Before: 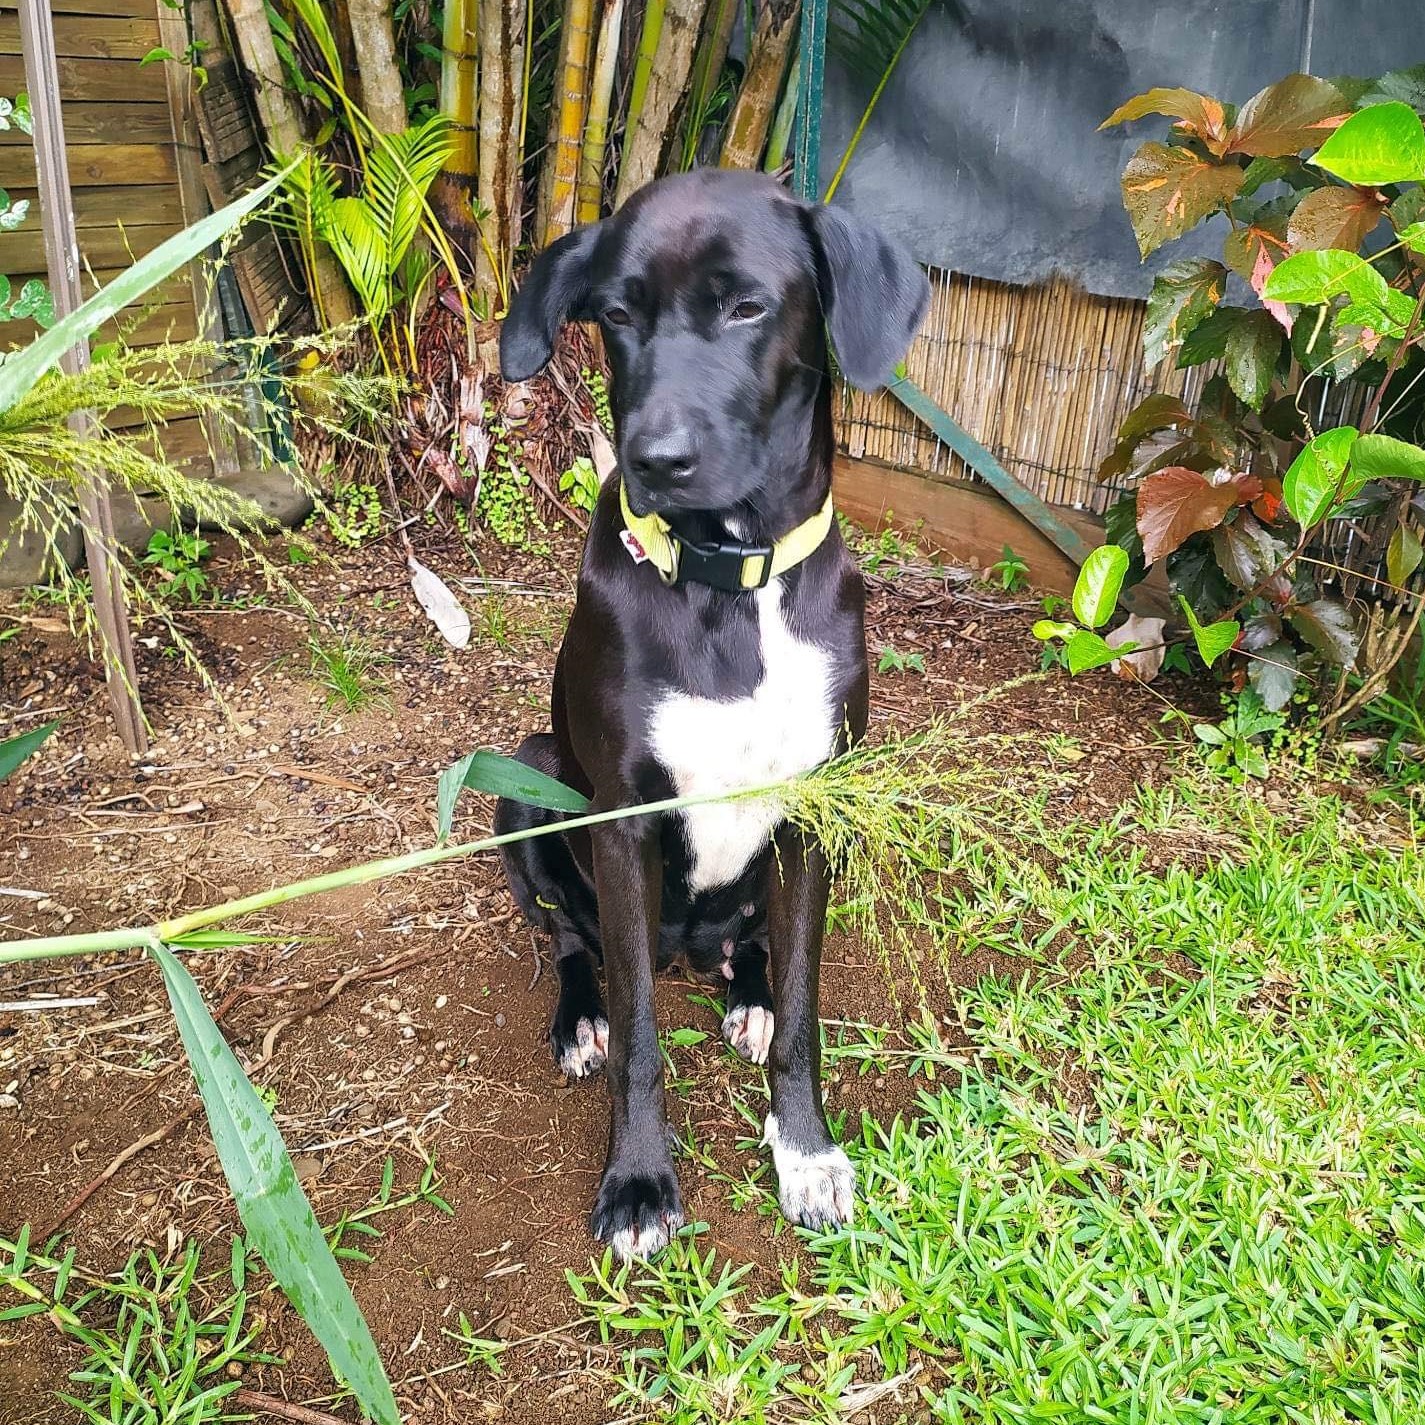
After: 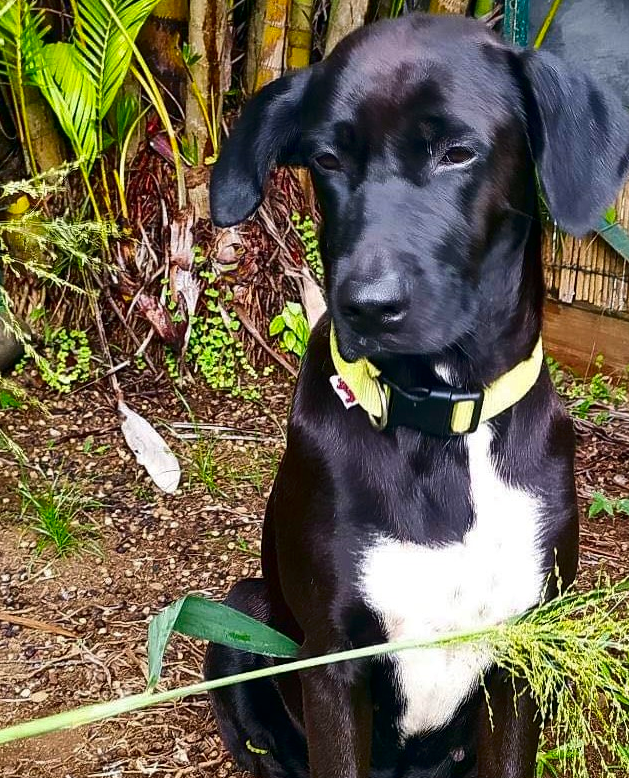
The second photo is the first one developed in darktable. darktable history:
crop: left 20.367%, top 10.895%, right 35.429%, bottom 34.457%
contrast brightness saturation: contrast 0.095, brightness -0.26, saturation 0.146
shadows and highlights: soften with gaussian
